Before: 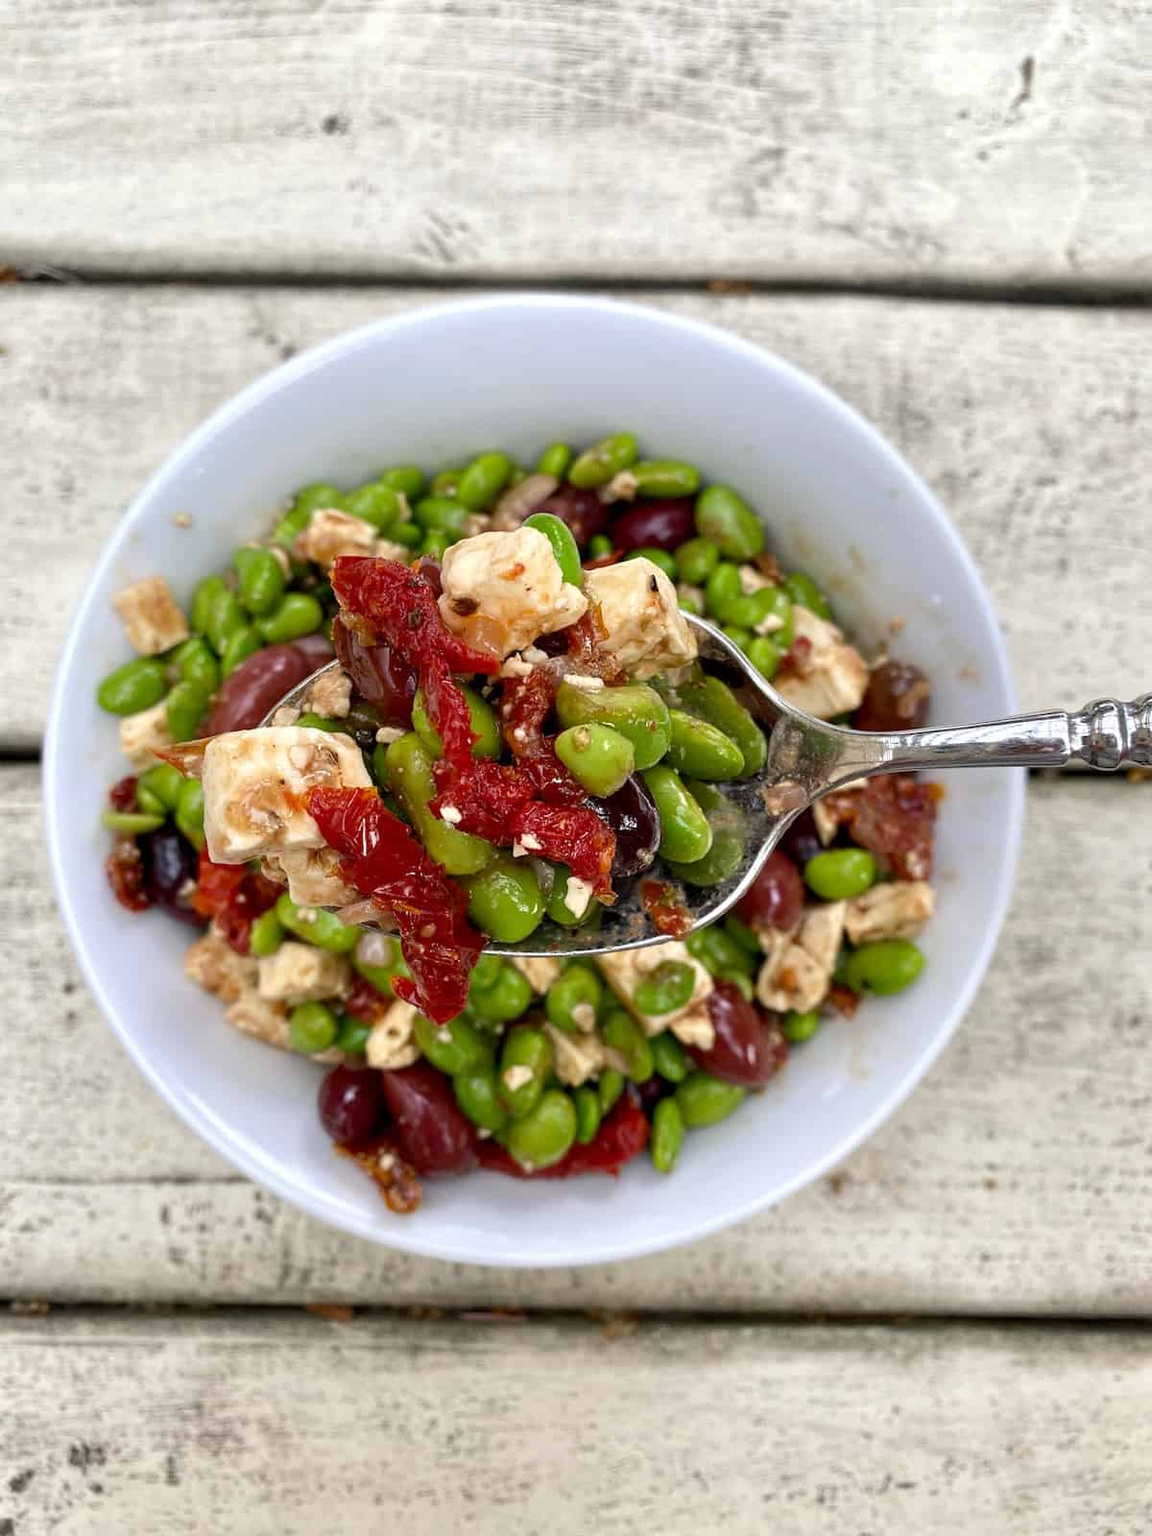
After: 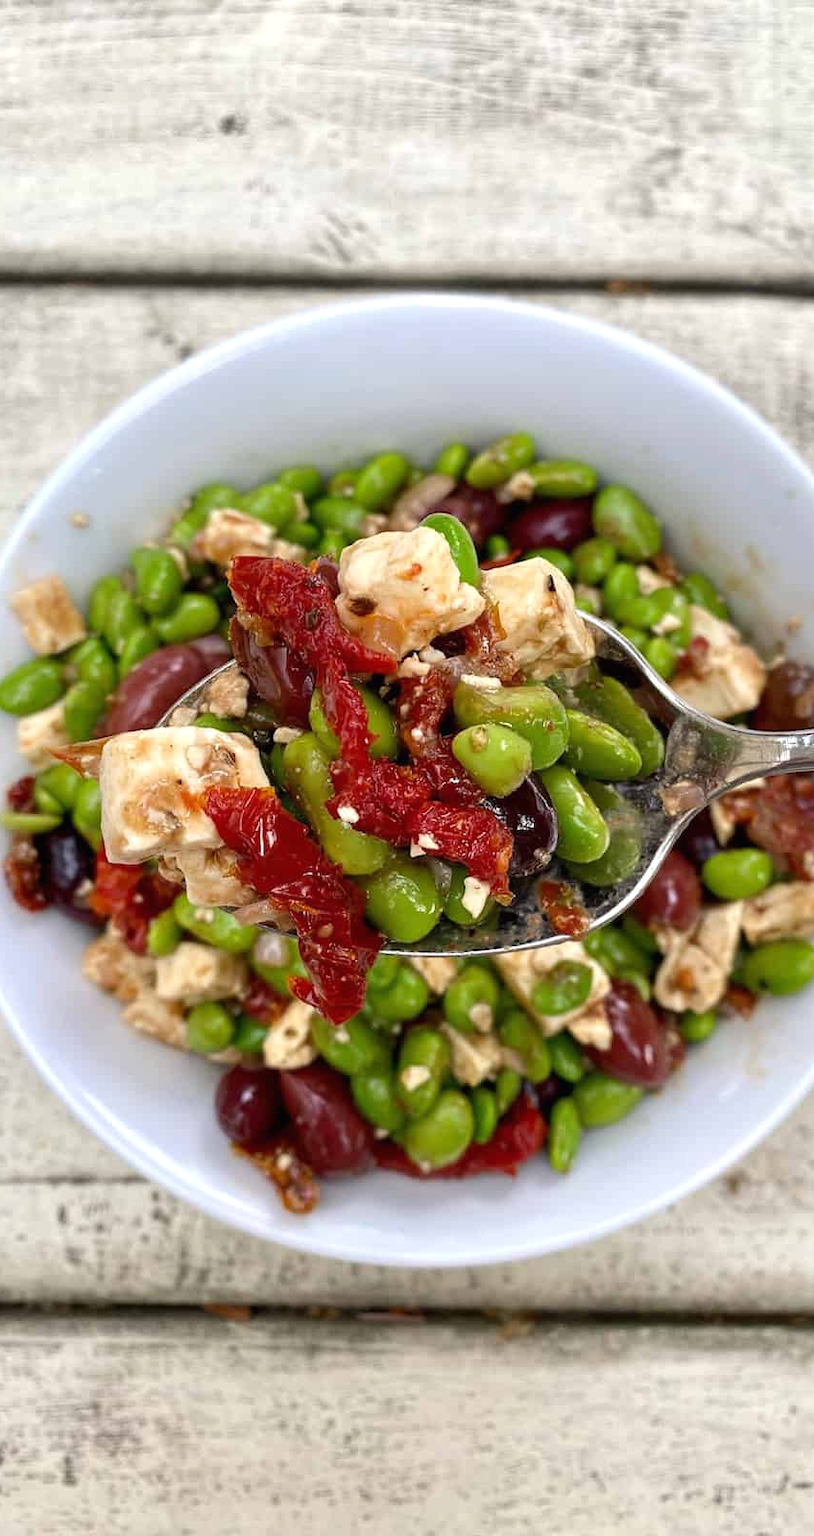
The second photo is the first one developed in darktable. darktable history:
crop and rotate: left 8.965%, right 20.317%
exposure: black level correction -0.001, exposure 0.079 EV, compensate highlight preservation false
